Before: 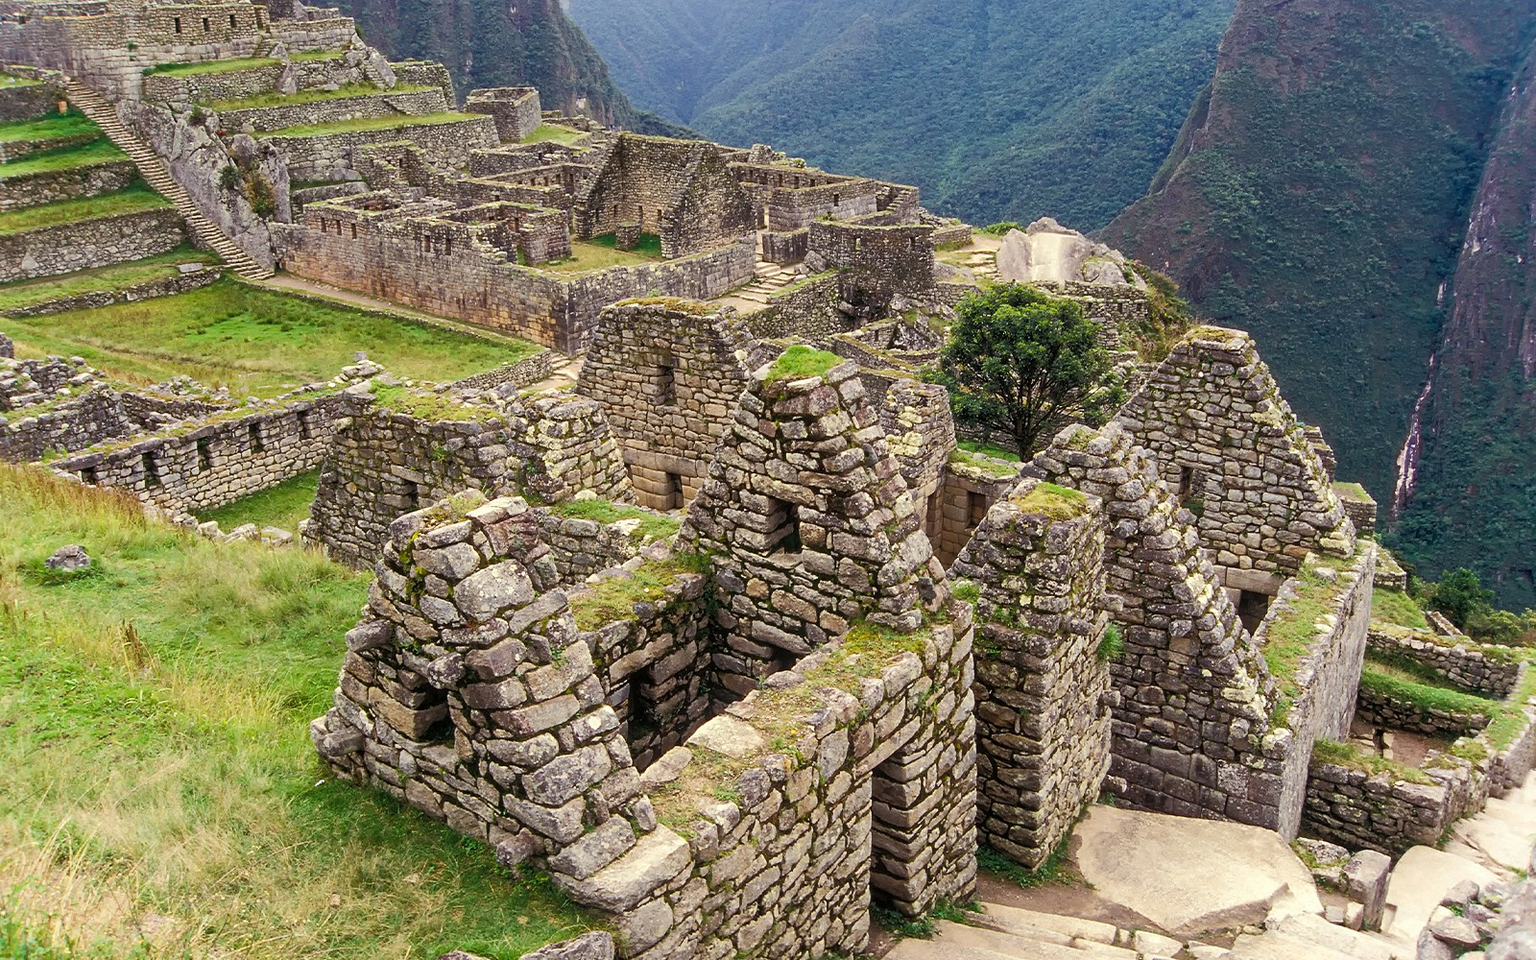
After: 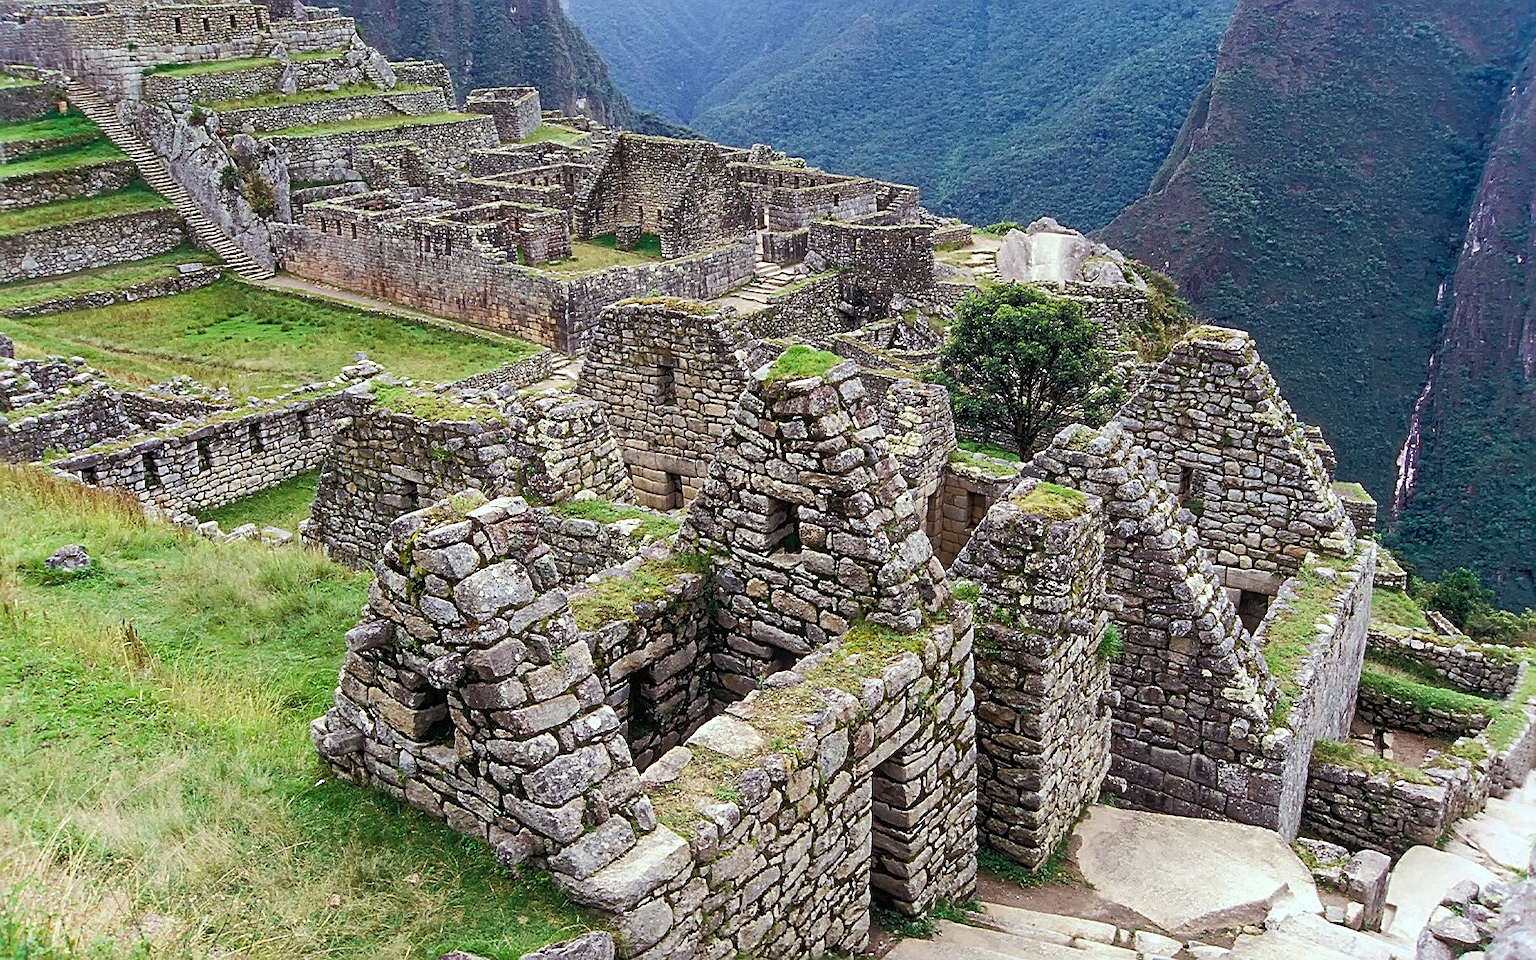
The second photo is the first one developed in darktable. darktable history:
rgb levels: preserve colors max RGB
color calibration: x 0.37, y 0.377, temperature 4289.93 K
sharpen: on, module defaults
